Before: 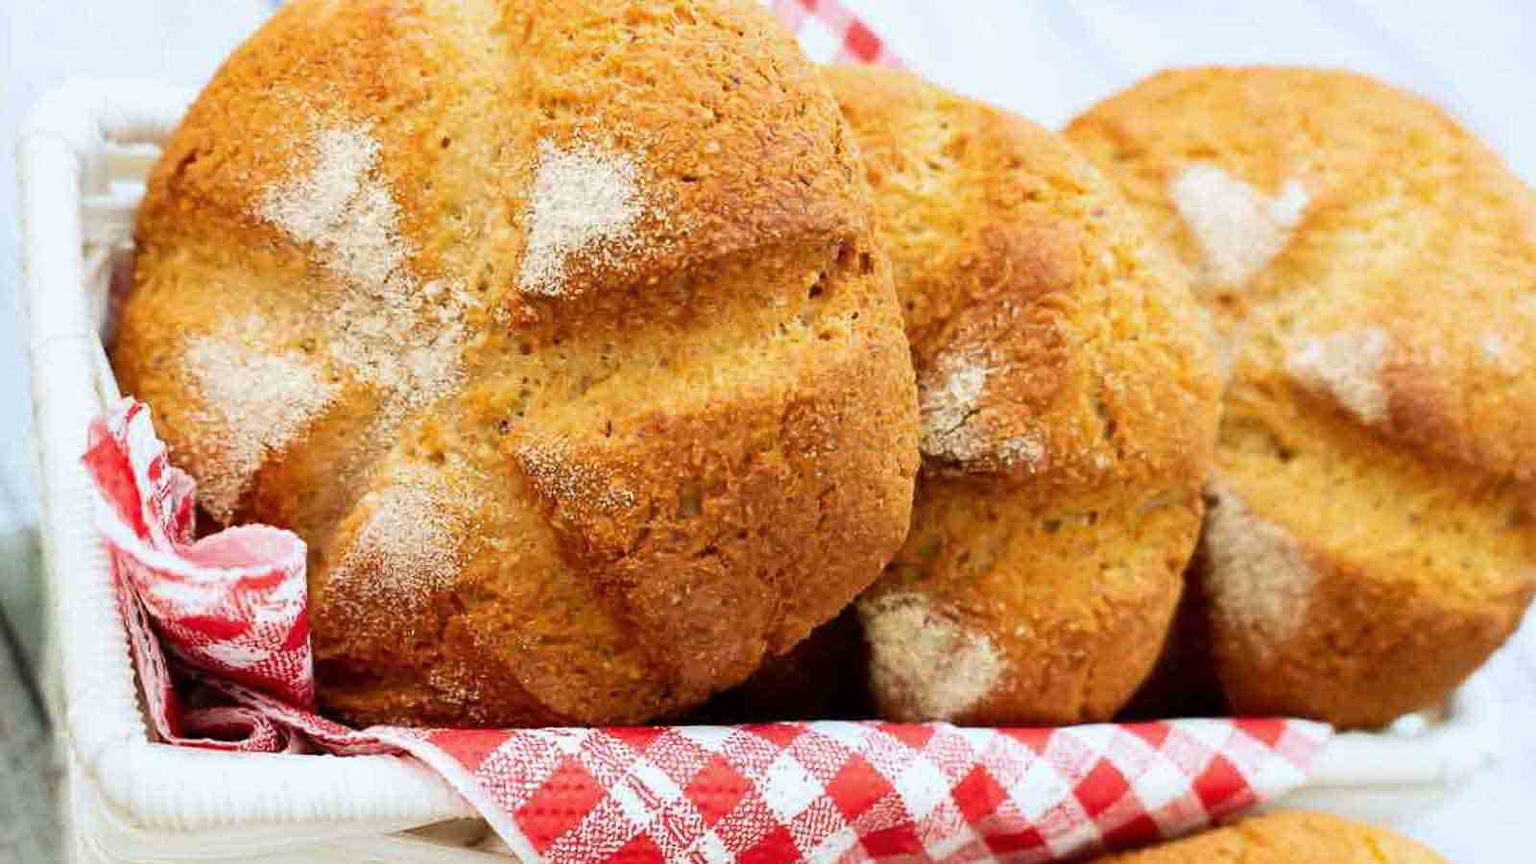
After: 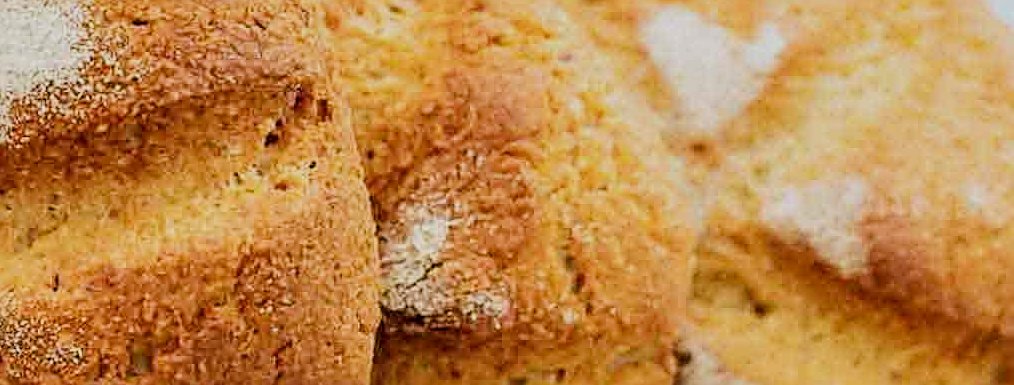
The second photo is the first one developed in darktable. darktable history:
local contrast: on, module defaults
sharpen: radius 2.585, amount 0.688
filmic rgb: black relative exposure -8.56 EV, white relative exposure 5.55 EV, hardness 3.37, contrast 1.024
crop: left 36.136%, top 18.321%, right 0.43%, bottom 38.795%
